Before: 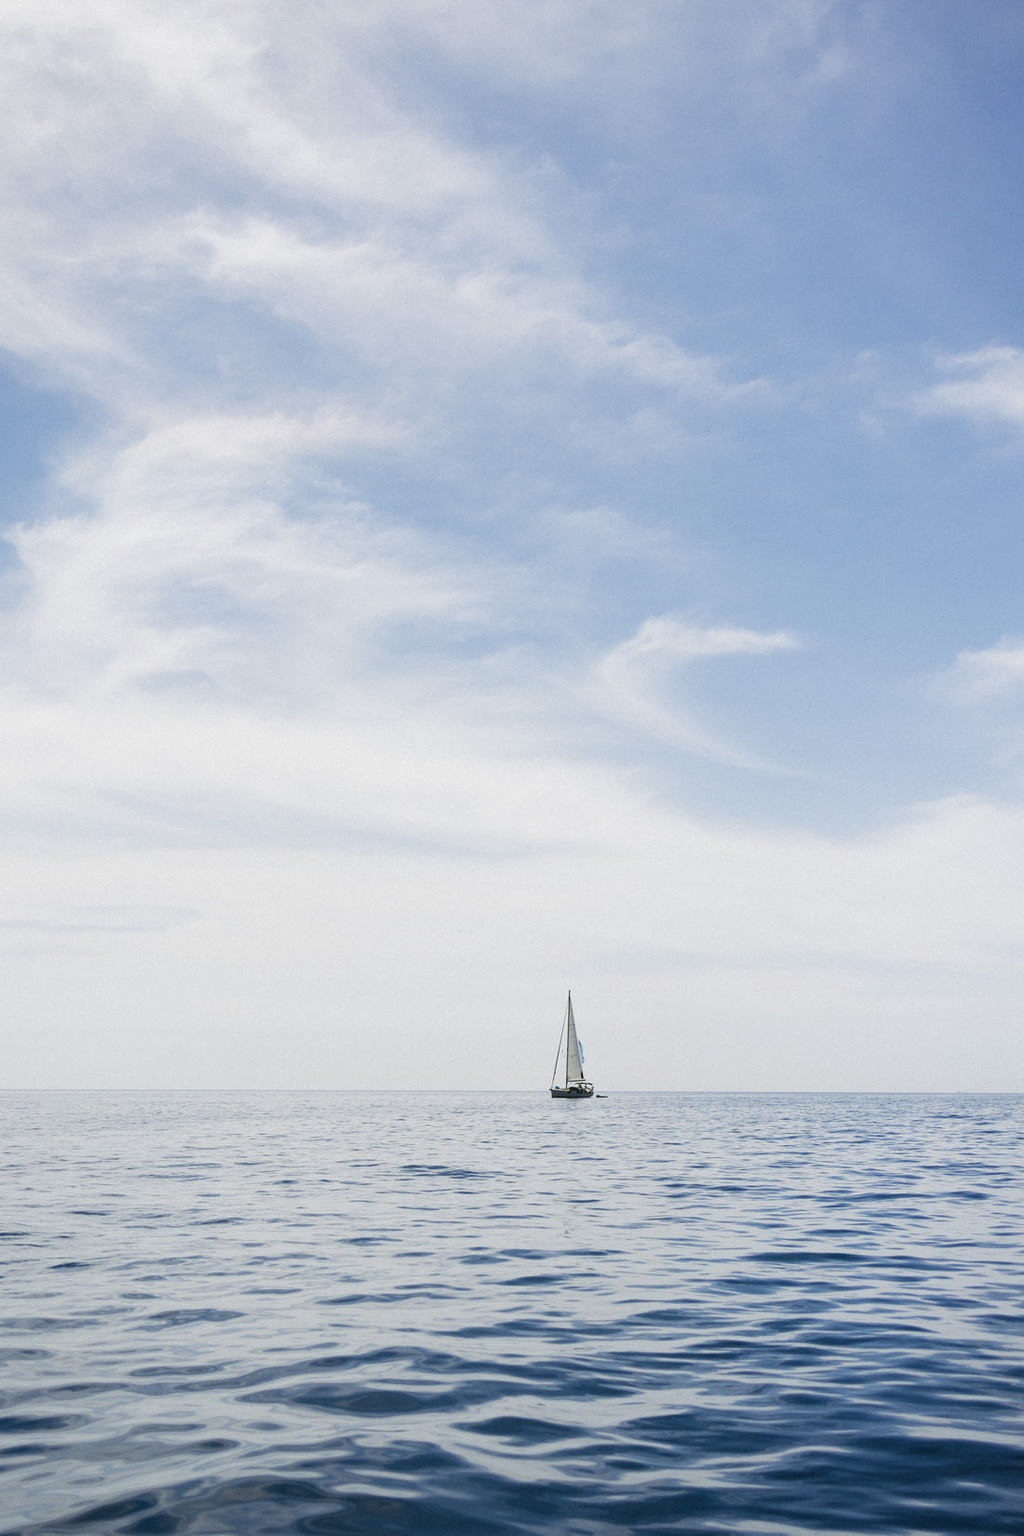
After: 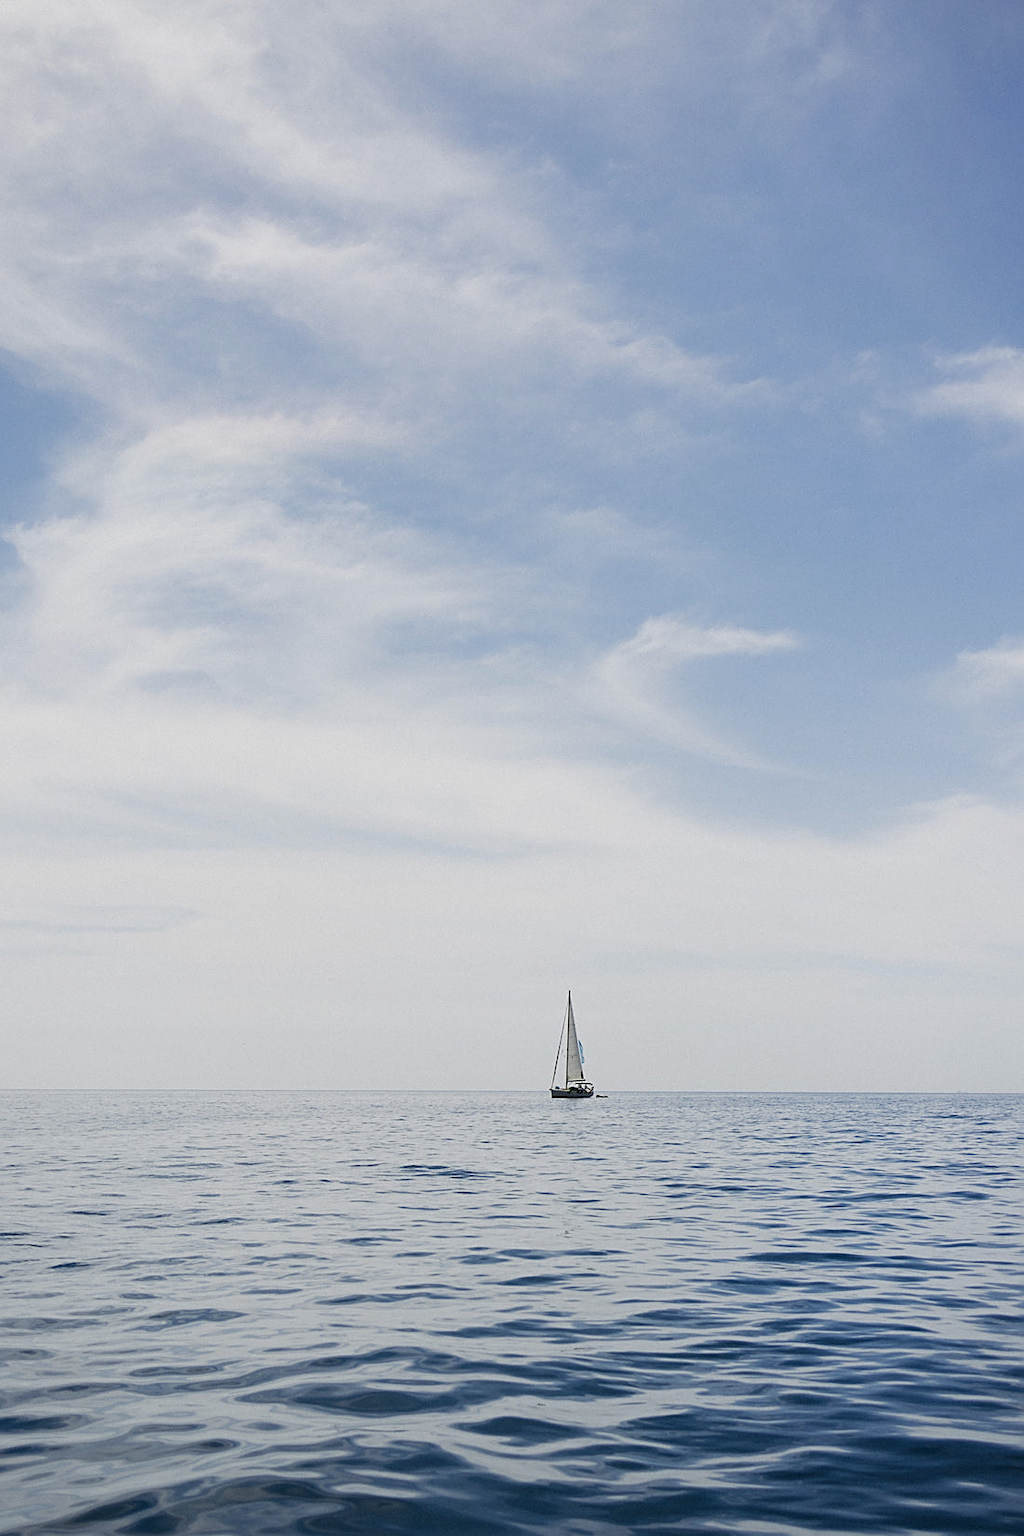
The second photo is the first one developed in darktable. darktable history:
sharpen: on, module defaults
exposure: exposure -0.252 EV, compensate highlight preservation false
